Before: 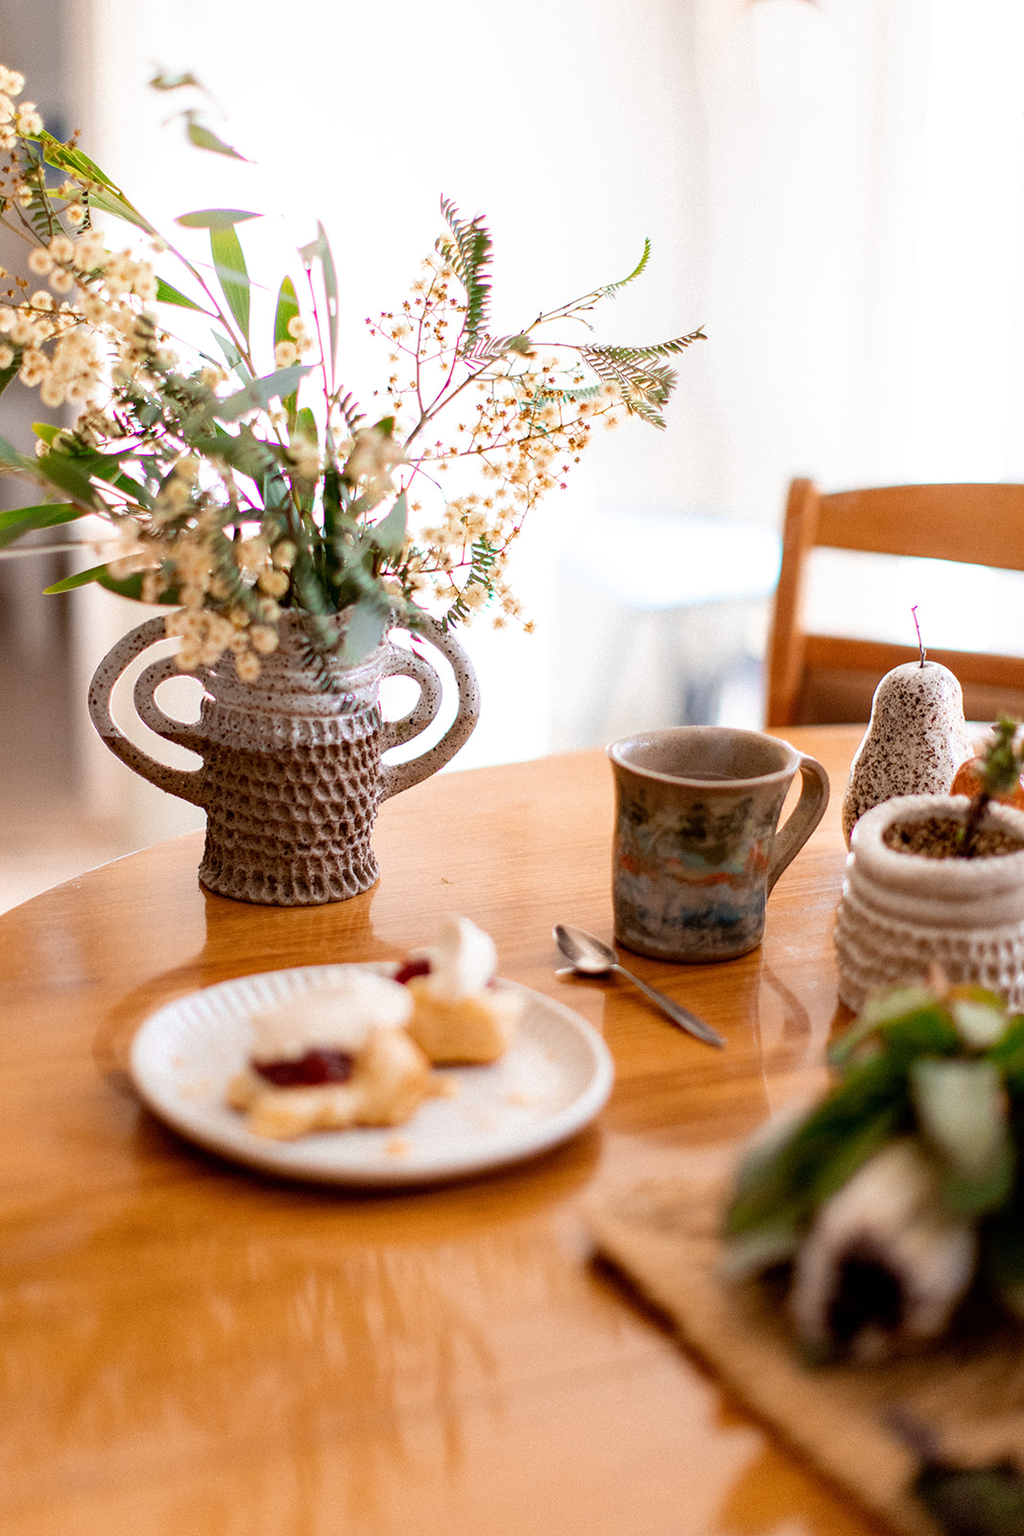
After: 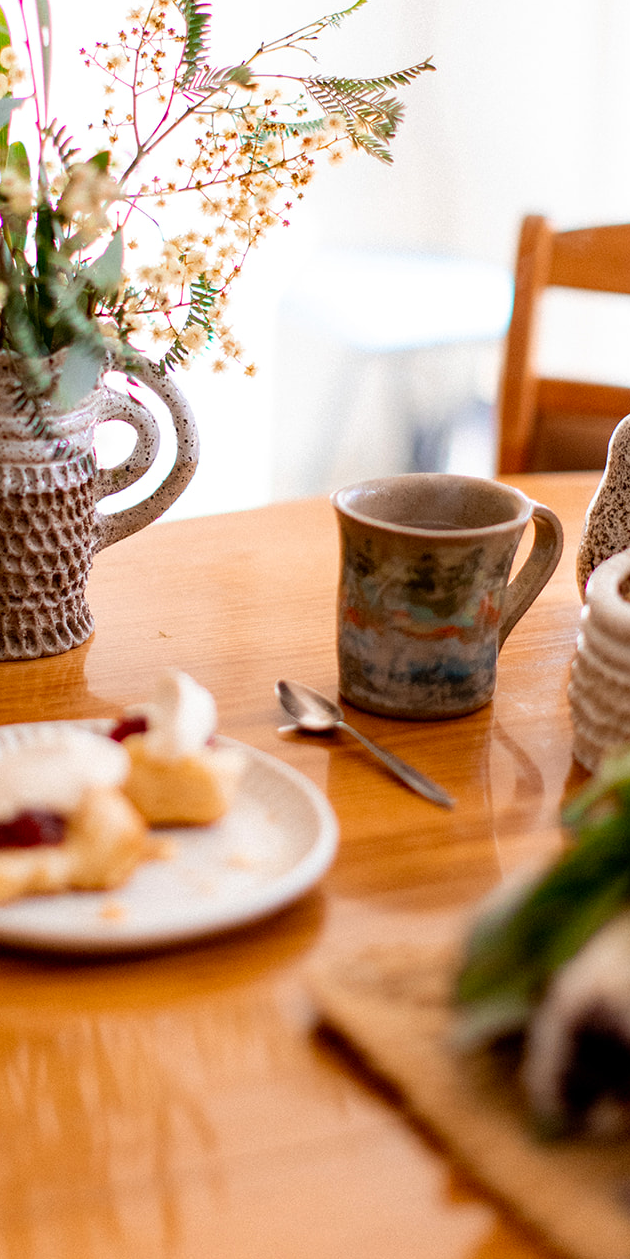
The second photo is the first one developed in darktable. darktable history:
crop and rotate: left 28.256%, top 17.734%, right 12.656%, bottom 3.573%
color correction: saturation 1.1
